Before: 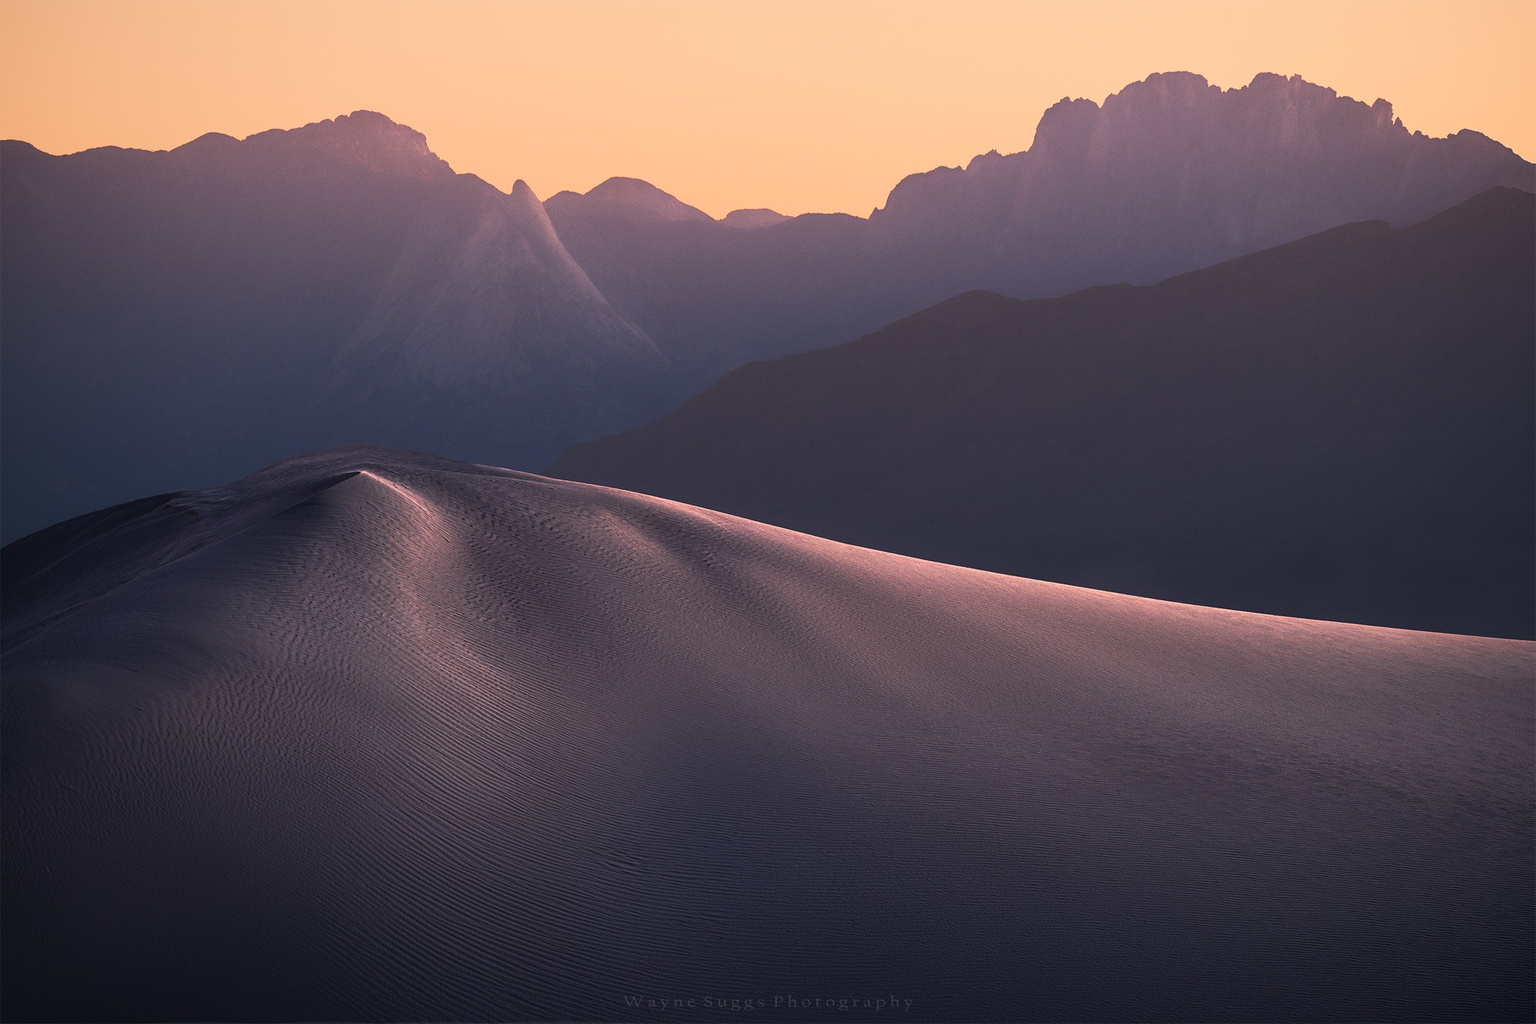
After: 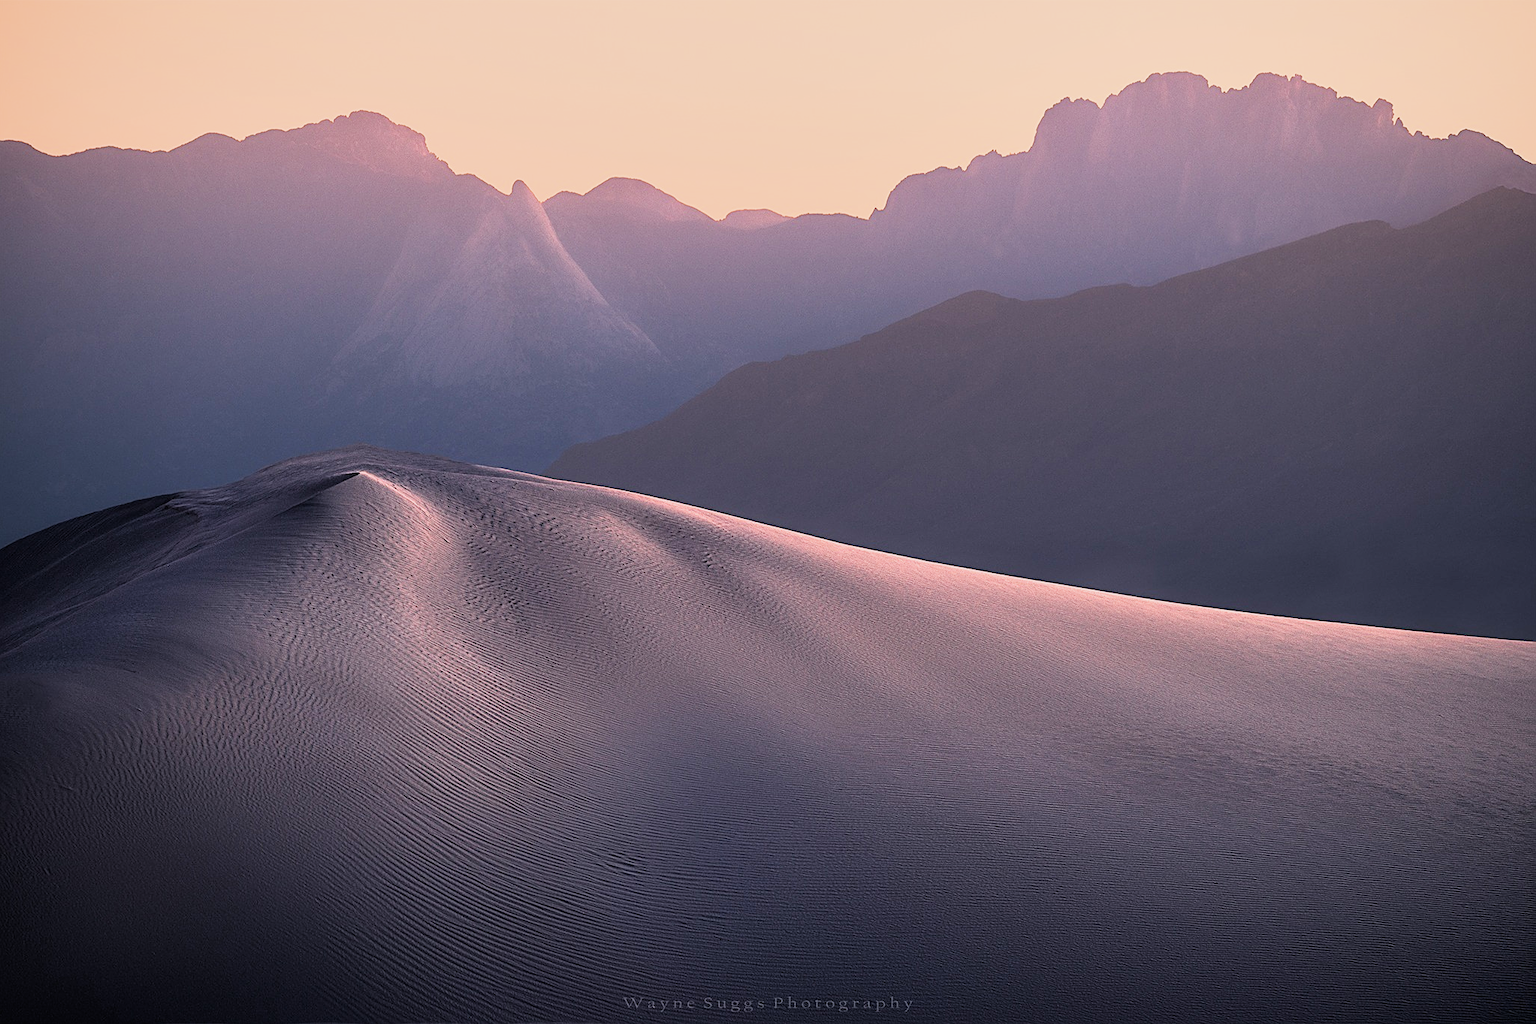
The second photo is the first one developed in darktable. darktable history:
filmic rgb: black relative exposure -7.62 EV, white relative exposure 4.62 EV, target black luminance 0%, hardness 3.49, latitude 50.42%, contrast 1.037, highlights saturation mix 8.7%, shadows ↔ highlights balance -0.176%
crop and rotate: left 0.127%, bottom 0.01%
exposure: black level correction 0, exposure 1.177 EV, compensate highlight preservation false
sharpen: on, module defaults
shadows and highlights: shadows -20.51, white point adjustment -2.05, highlights -34.85
